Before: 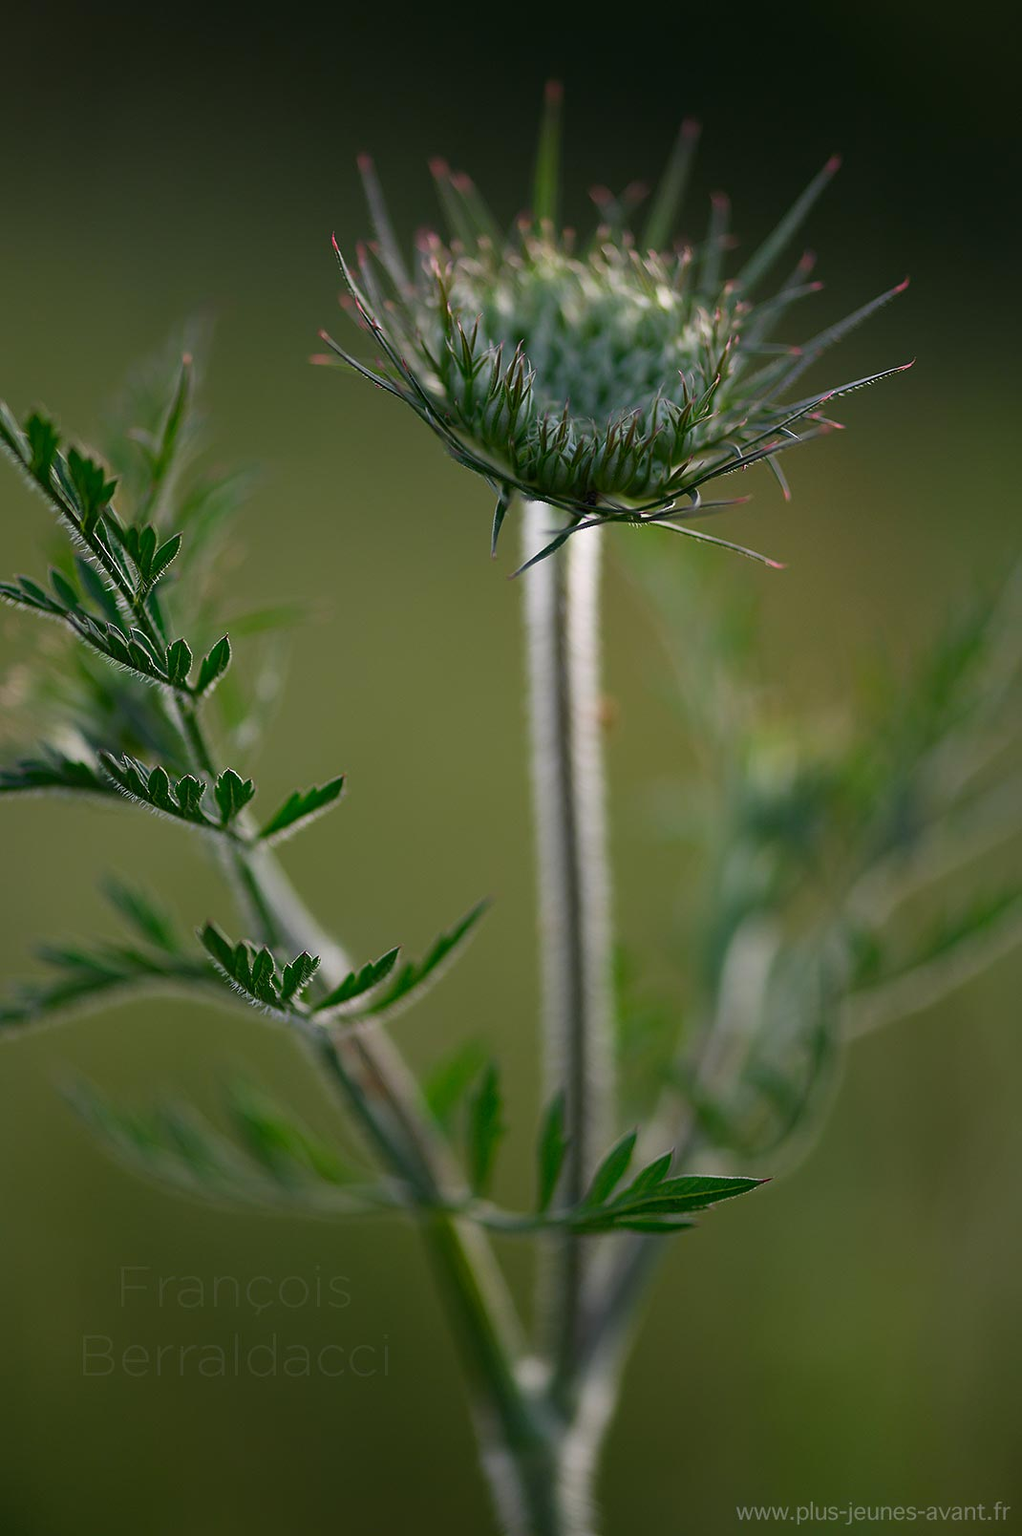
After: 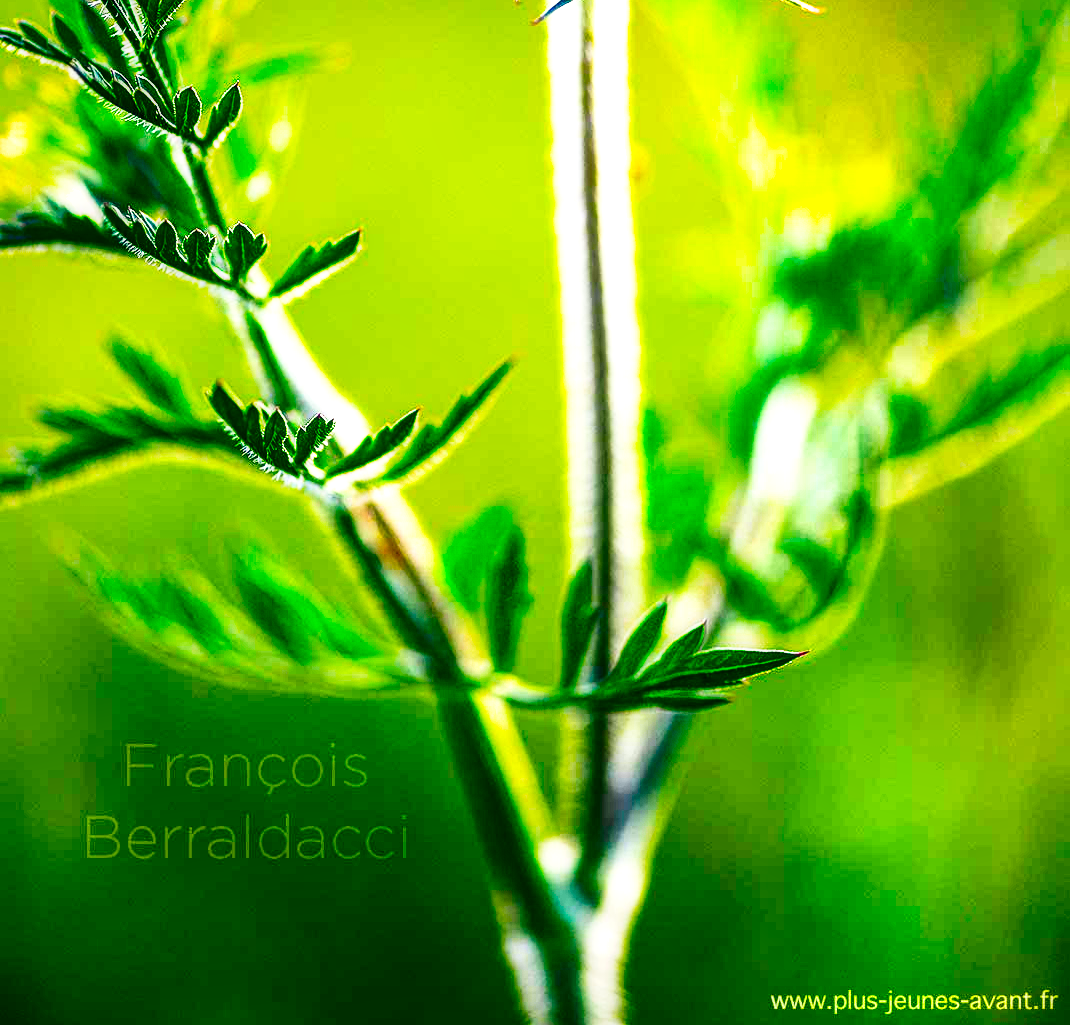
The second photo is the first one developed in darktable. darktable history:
crop and rotate: top 36.196%
shadows and highlights: on, module defaults
base curve: curves: ch0 [(0, 0) (0.028, 0.03) (0.121, 0.232) (0.46, 0.748) (0.859, 0.968) (1, 1)], preserve colors none
tone curve: curves: ch0 [(0.016, 0.011) (0.204, 0.146) (0.515, 0.476) (0.78, 0.795) (1, 0.981)], preserve colors none
contrast brightness saturation: contrast 0.268, brightness 0.015, saturation 0.852
local contrast: highlights 29%, detail 150%
color balance rgb: global offset › chroma 0.063%, global offset › hue 253.6°, linear chroma grading › global chroma 8.974%, perceptual saturation grading › global saturation 9.701%, perceptual brilliance grading › global brilliance 29.19%, perceptual brilliance grading › highlights 50.287%, perceptual brilliance grading › mid-tones 49.296%, perceptual brilliance grading › shadows -21.434%, global vibrance 20%
